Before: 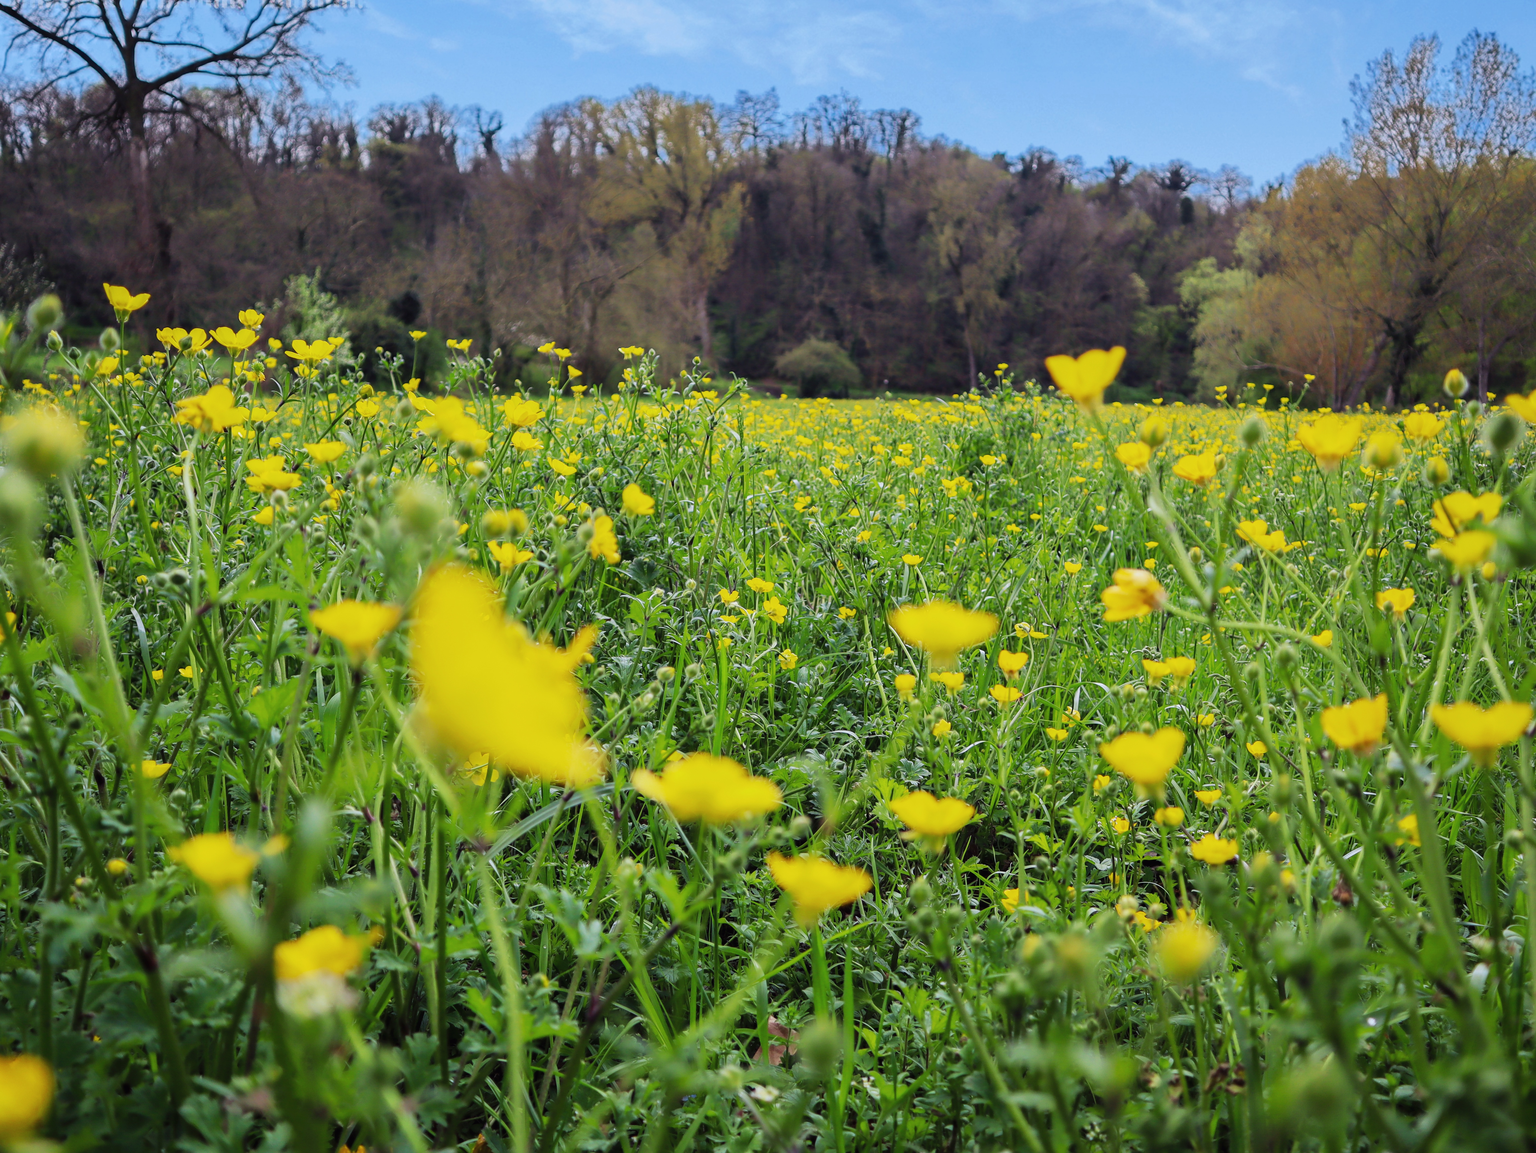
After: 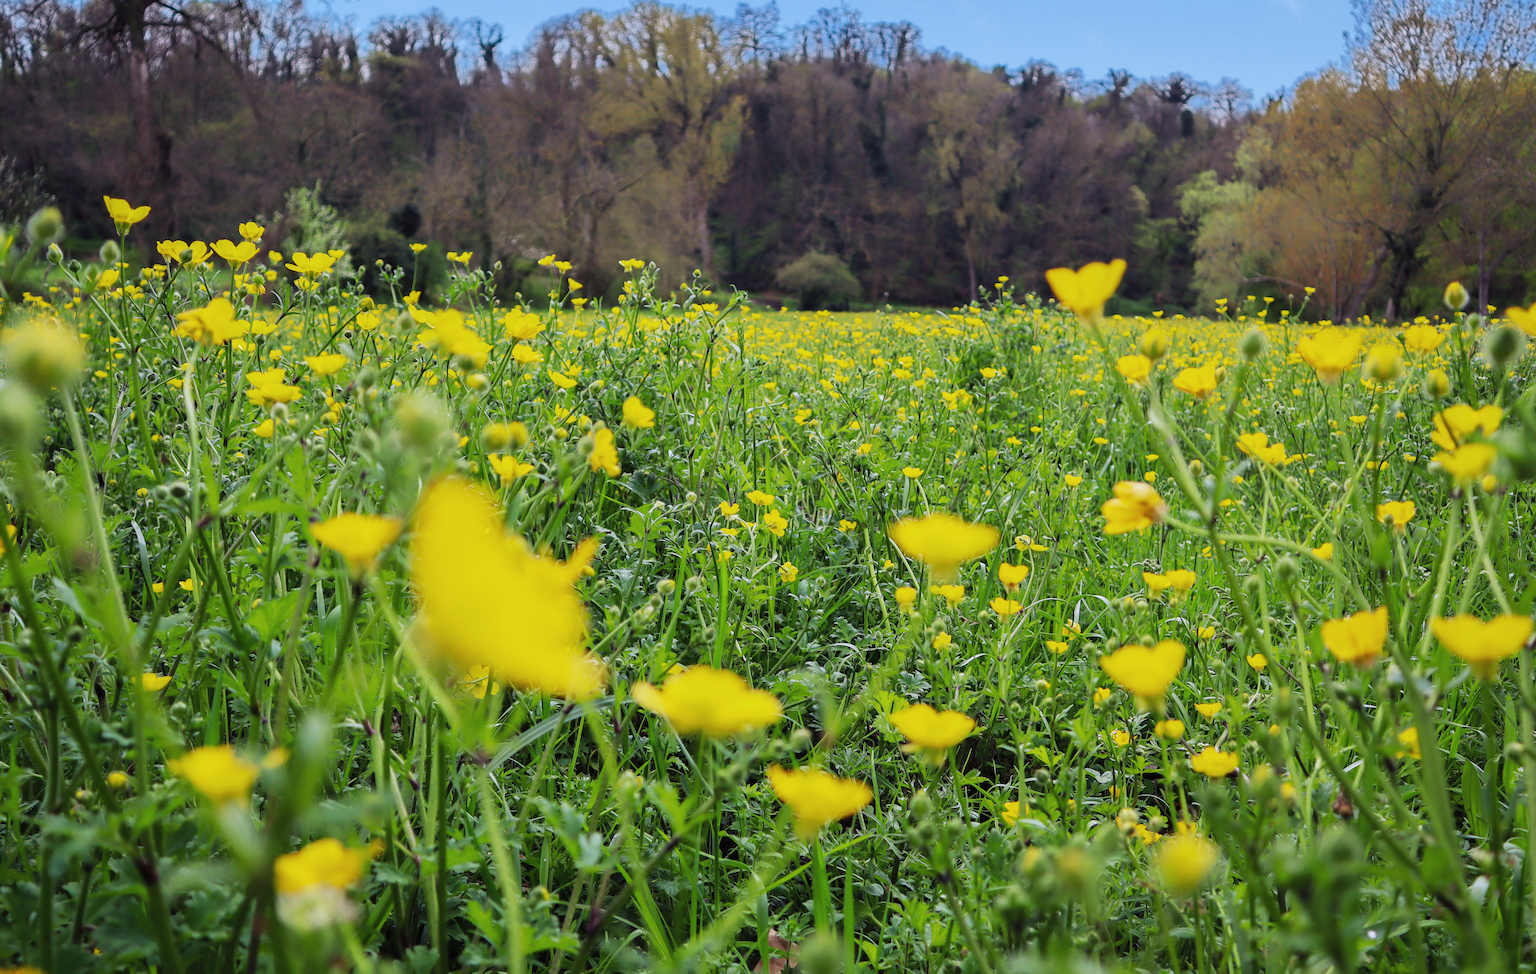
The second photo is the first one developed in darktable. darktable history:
crop: top 7.624%, bottom 7.815%
